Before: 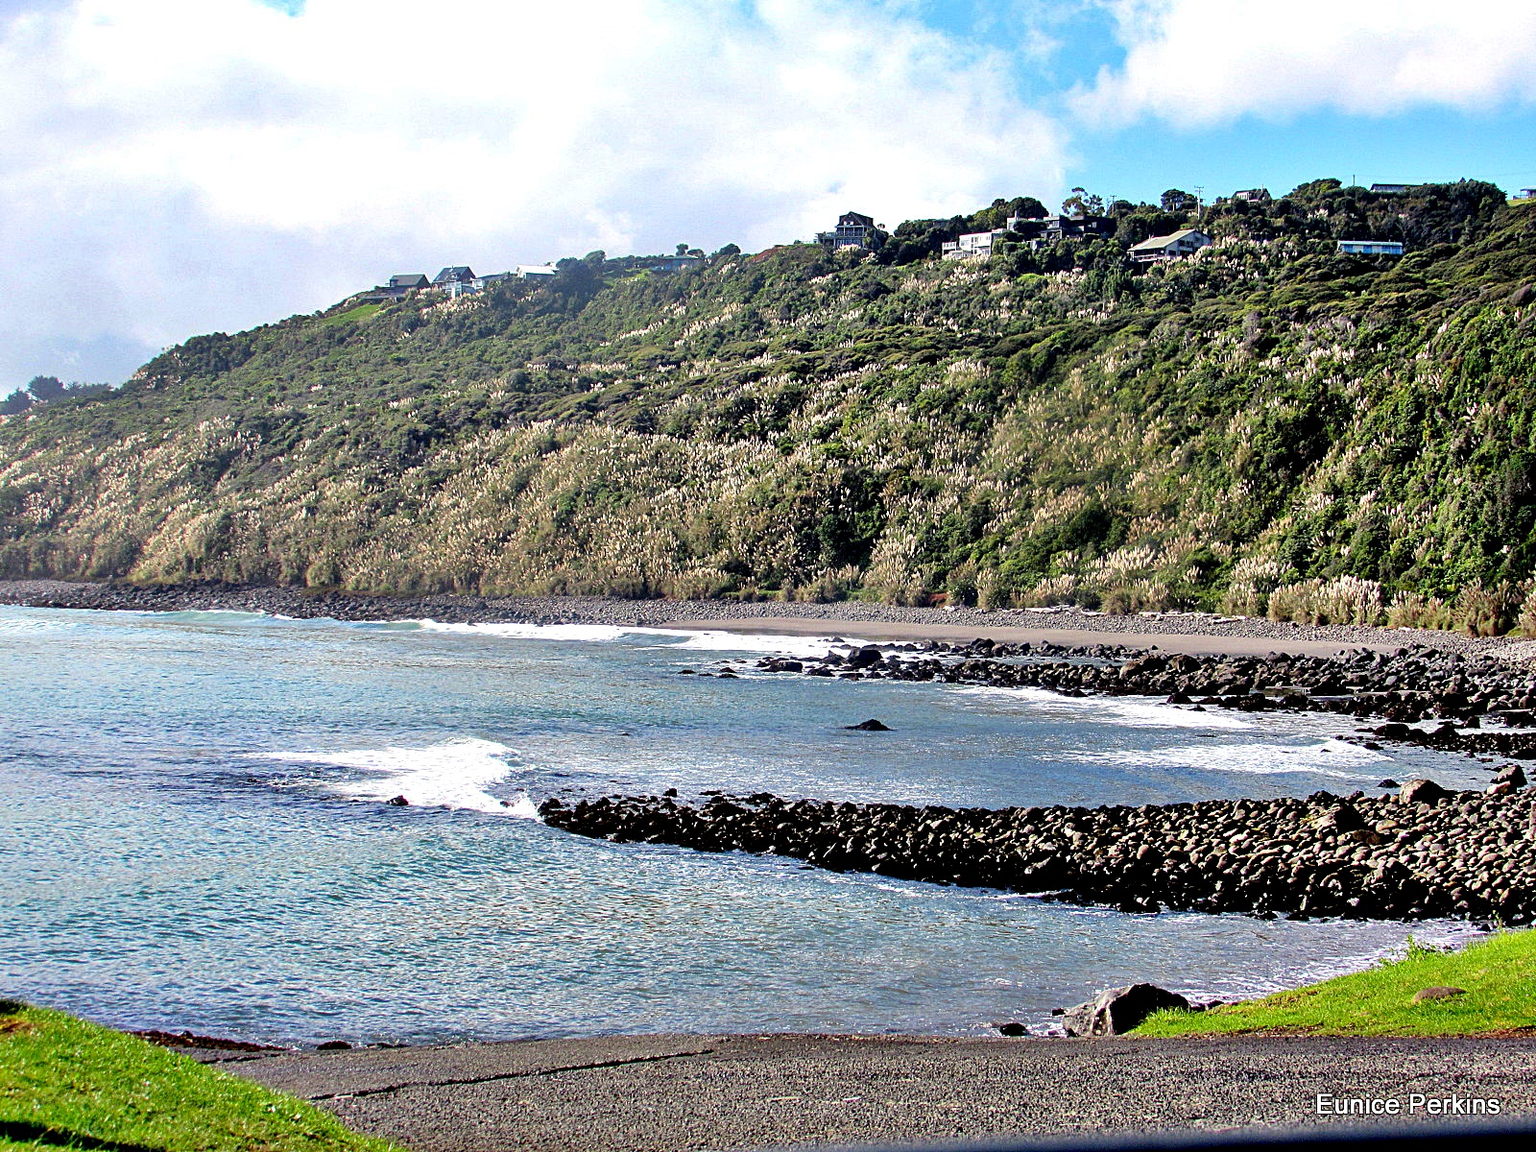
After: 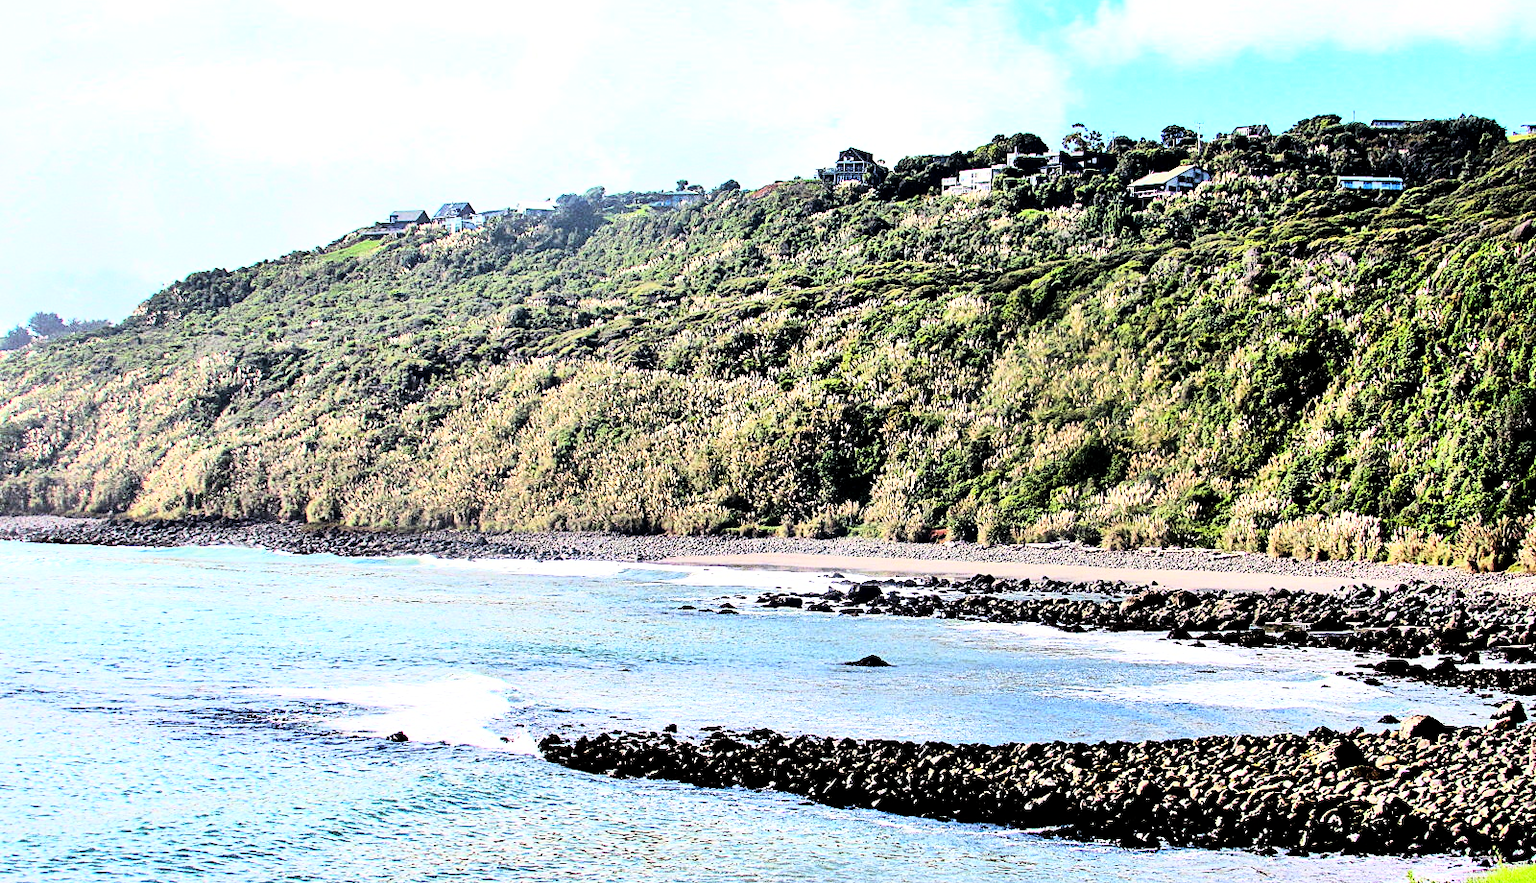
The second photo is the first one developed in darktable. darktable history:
rgb curve: curves: ch0 [(0, 0) (0.21, 0.15) (0.24, 0.21) (0.5, 0.75) (0.75, 0.96) (0.89, 0.99) (1, 1)]; ch1 [(0, 0.02) (0.21, 0.13) (0.25, 0.2) (0.5, 0.67) (0.75, 0.9) (0.89, 0.97) (1, 1)]; ch2 [(0, 0.02) (0.21, 0.13) (0.25, 0.2) (0.5, 0.67) (0.75, 0.9) (0.89, 0.97) (1, 1)], compensate middle gray true
crop: top 5.667%, bottom 17.637%
